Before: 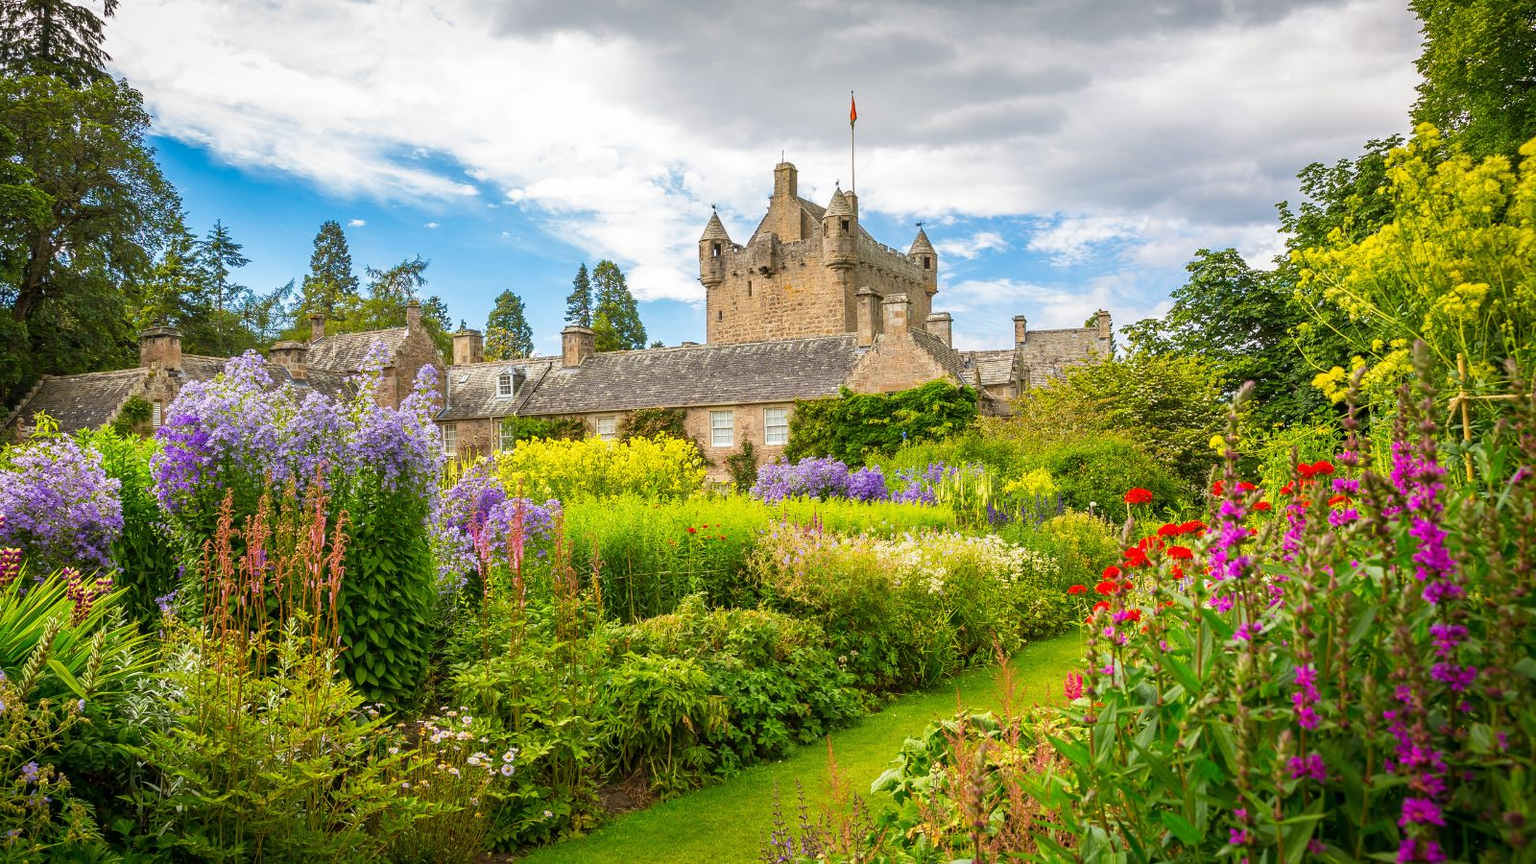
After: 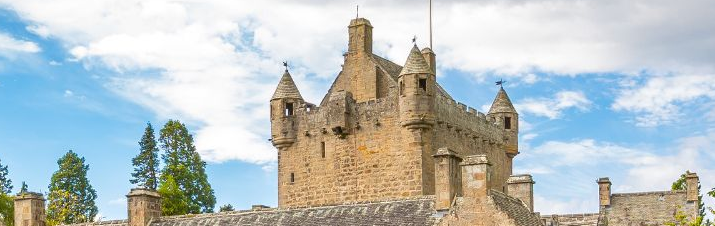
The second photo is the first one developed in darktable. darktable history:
exposure: black level correction 0.001, exposure 0.014 EV, compensate highlight preservation false
crop: left 28.64%, top 16.832%, right 26.637%, bottom 58.055%
